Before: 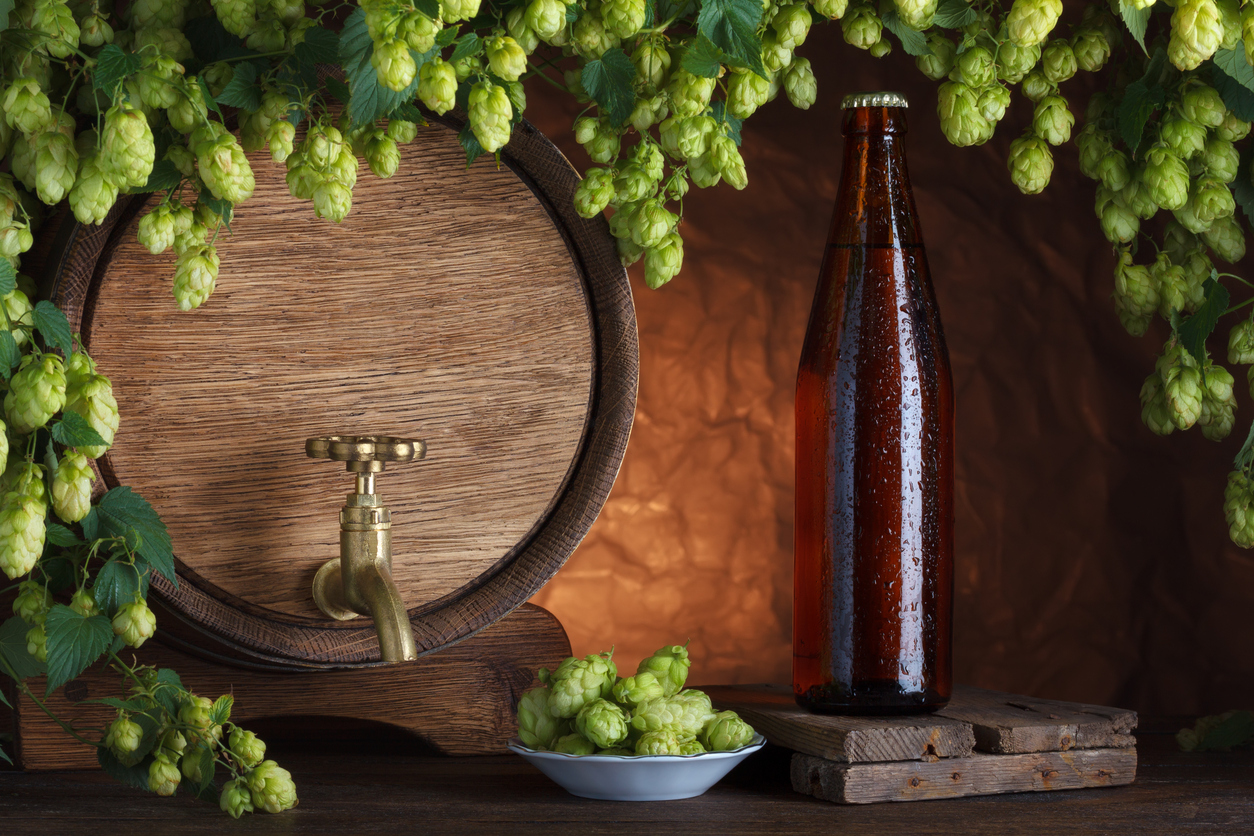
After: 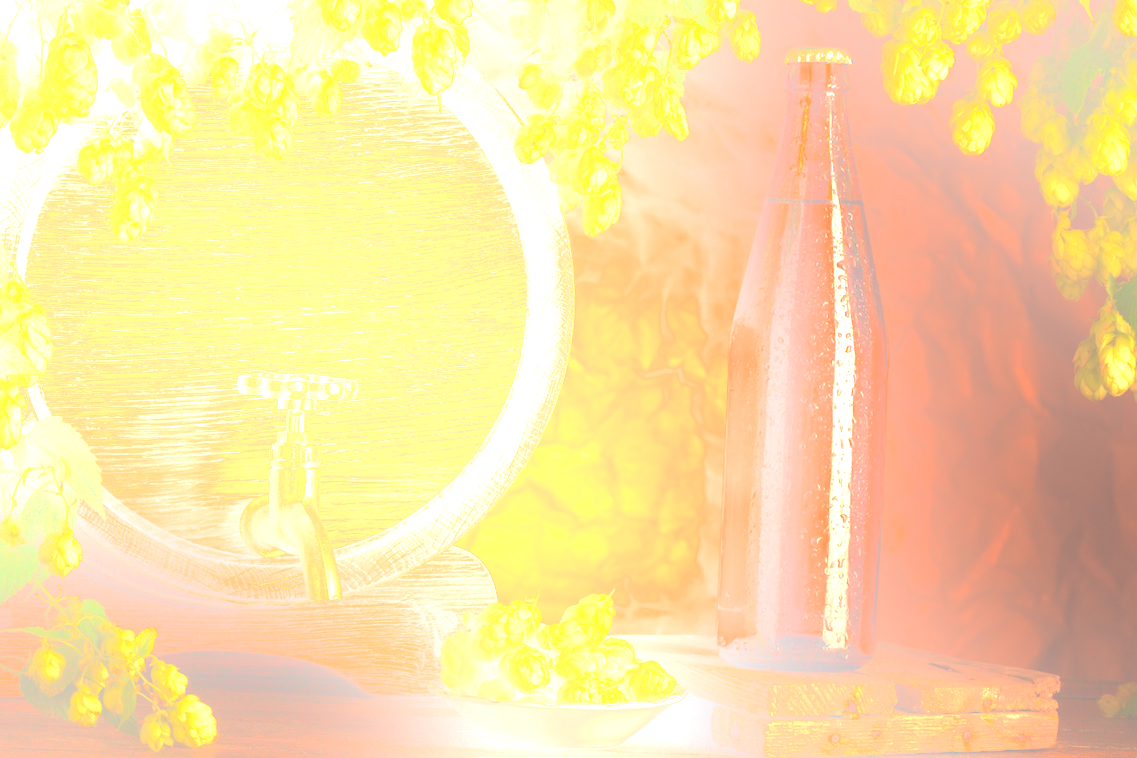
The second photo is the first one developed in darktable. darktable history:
crop and rotate: angle -1.96°, left 3.097%, top 4.154%, right 1.586%, bottom 0.529%
exposure: black level correction 0, exposure 1.625 EV, compensate exposure bias true, compensate highlight preservation false
bloom: size 25%, threshold 5%, strength 90%
velvia: on, module defaults
white balance: red 1.467, blue 0.684
